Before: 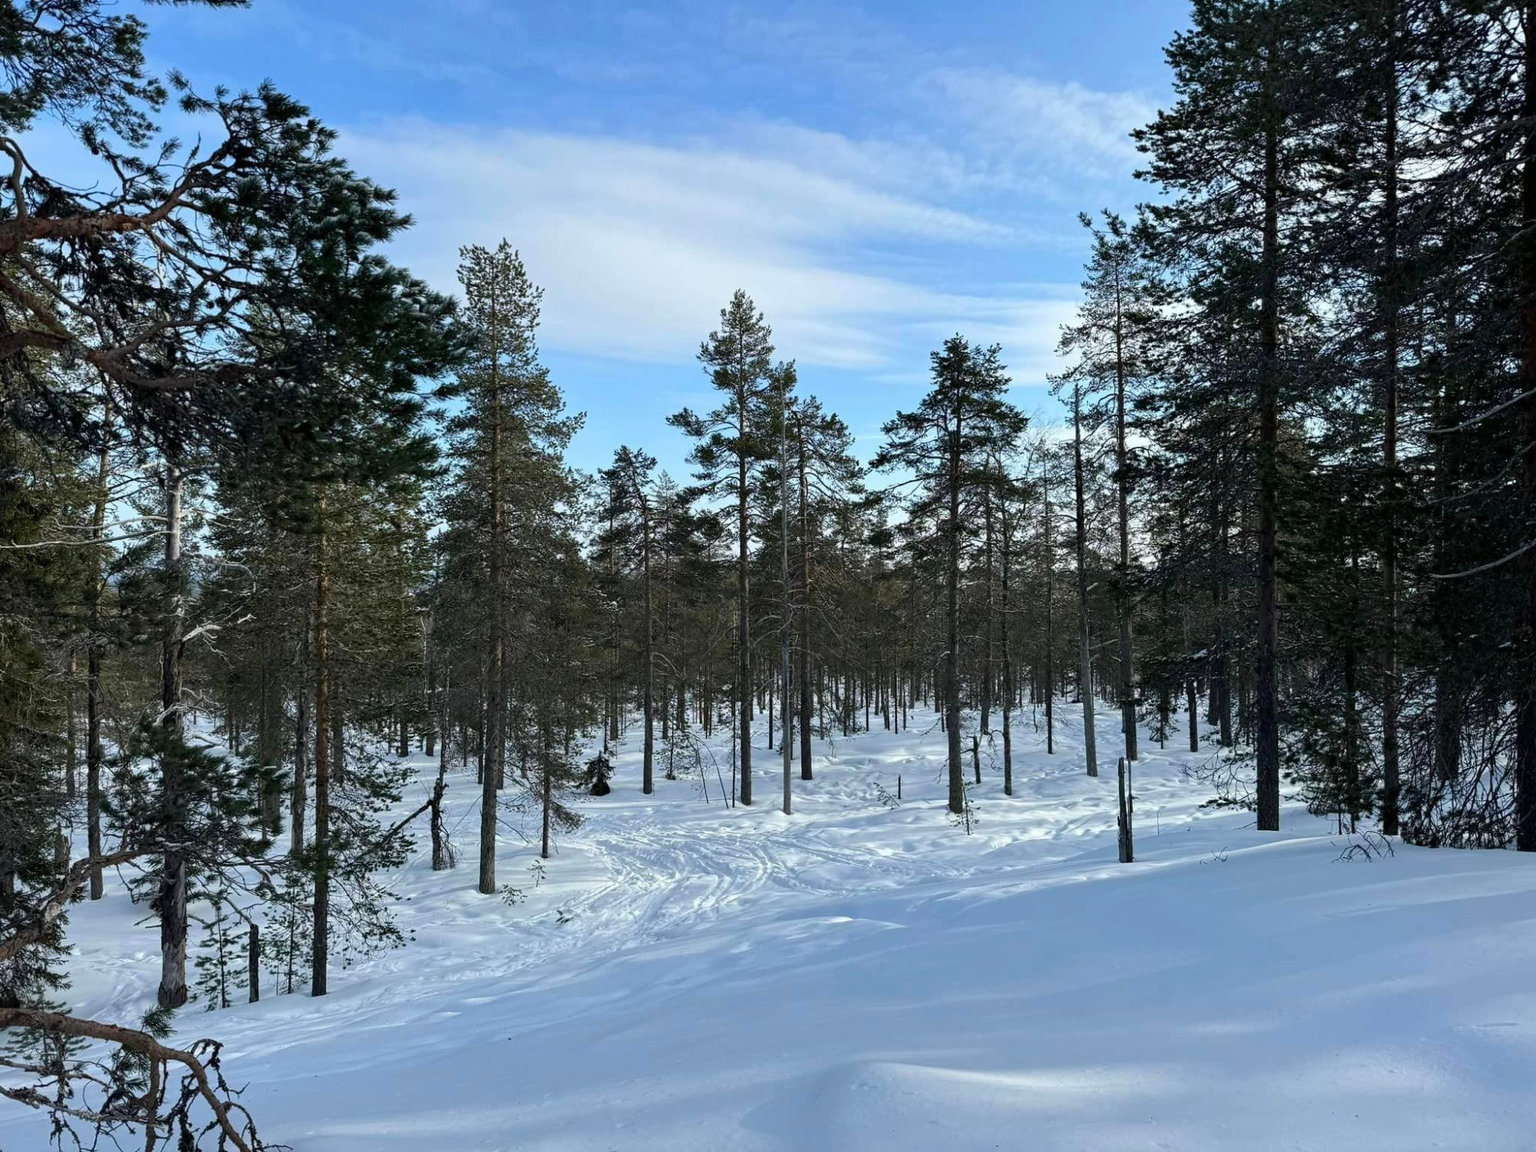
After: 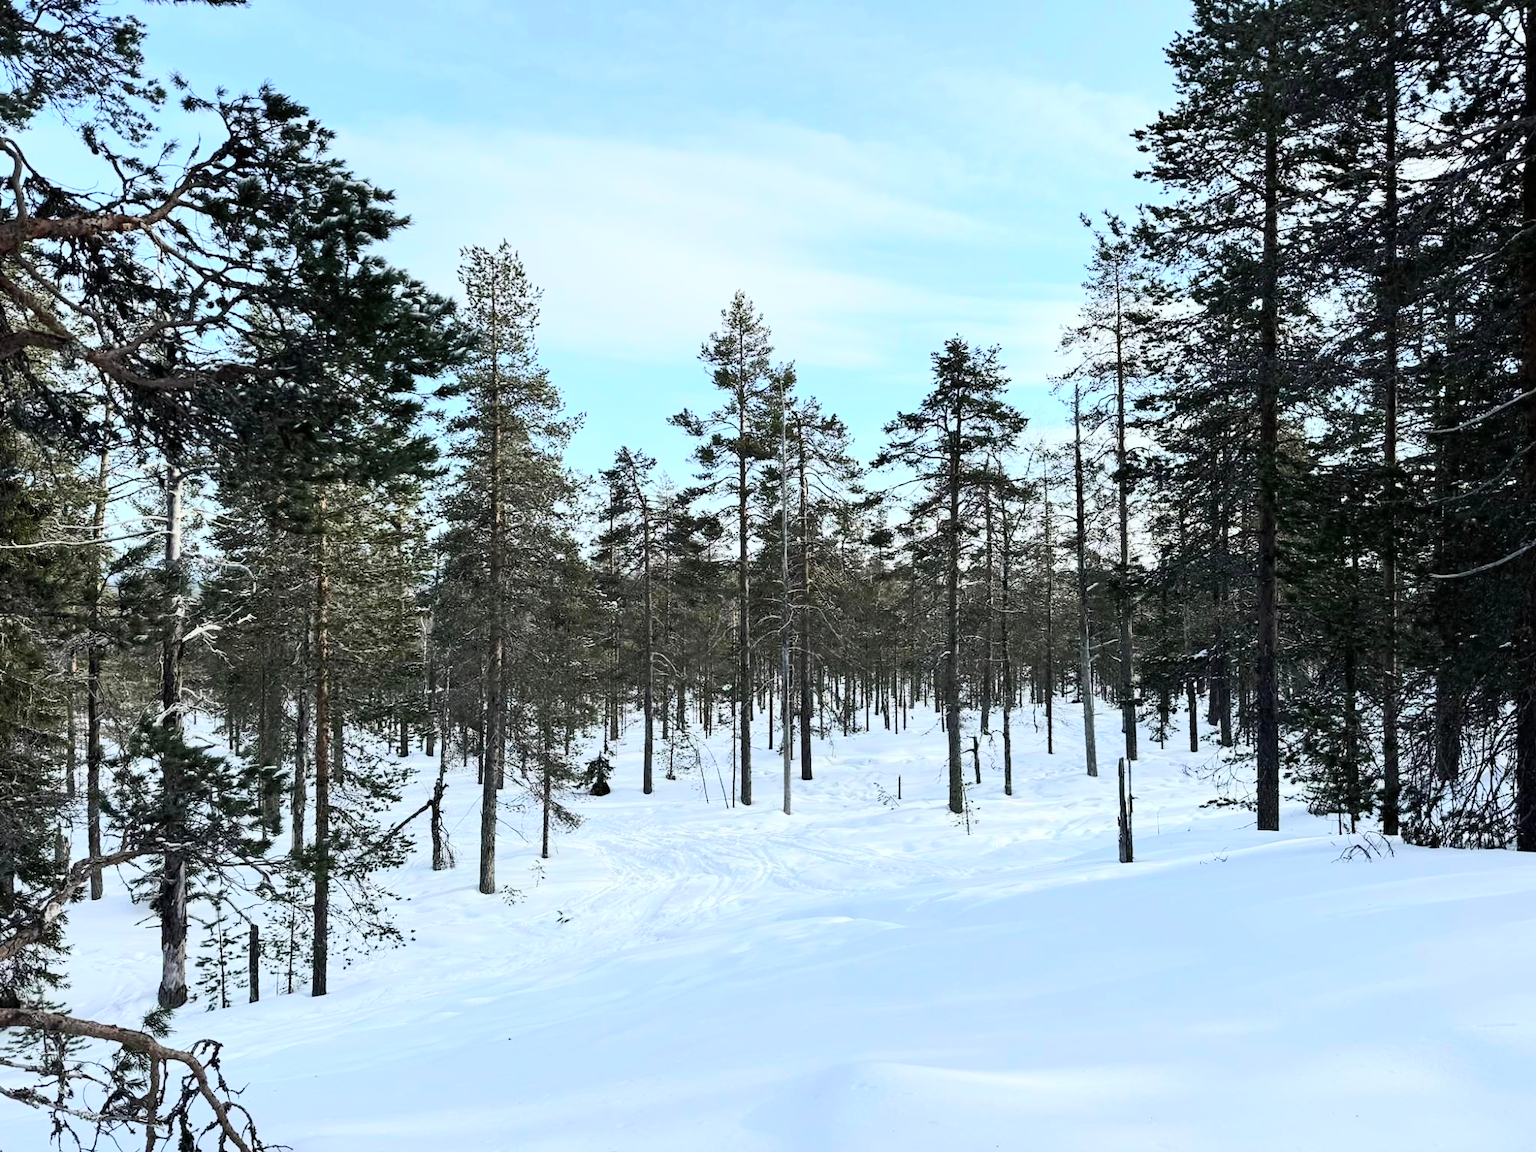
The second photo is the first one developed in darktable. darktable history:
tone curve: curves: ch0 [(0, 0) (0.003, 0.004) (0.011, 0.015) (0.025, 0.034) (0.044, 0.061) (0.069, 0.095) (0.1, 0.137) (0.136, 0.187) (0.177, 0.244) (0.224, 0.308) (0.277, 0.415) (0.335, 0.532) (0.399, 0.642) (0.468, 0.747) (0.543, 0.829) (0.623, 0.886) (0.709, 0.924) (0.801, 0.951) (0.898, 0.975) (1, 1)], color space Lab, independent channels
